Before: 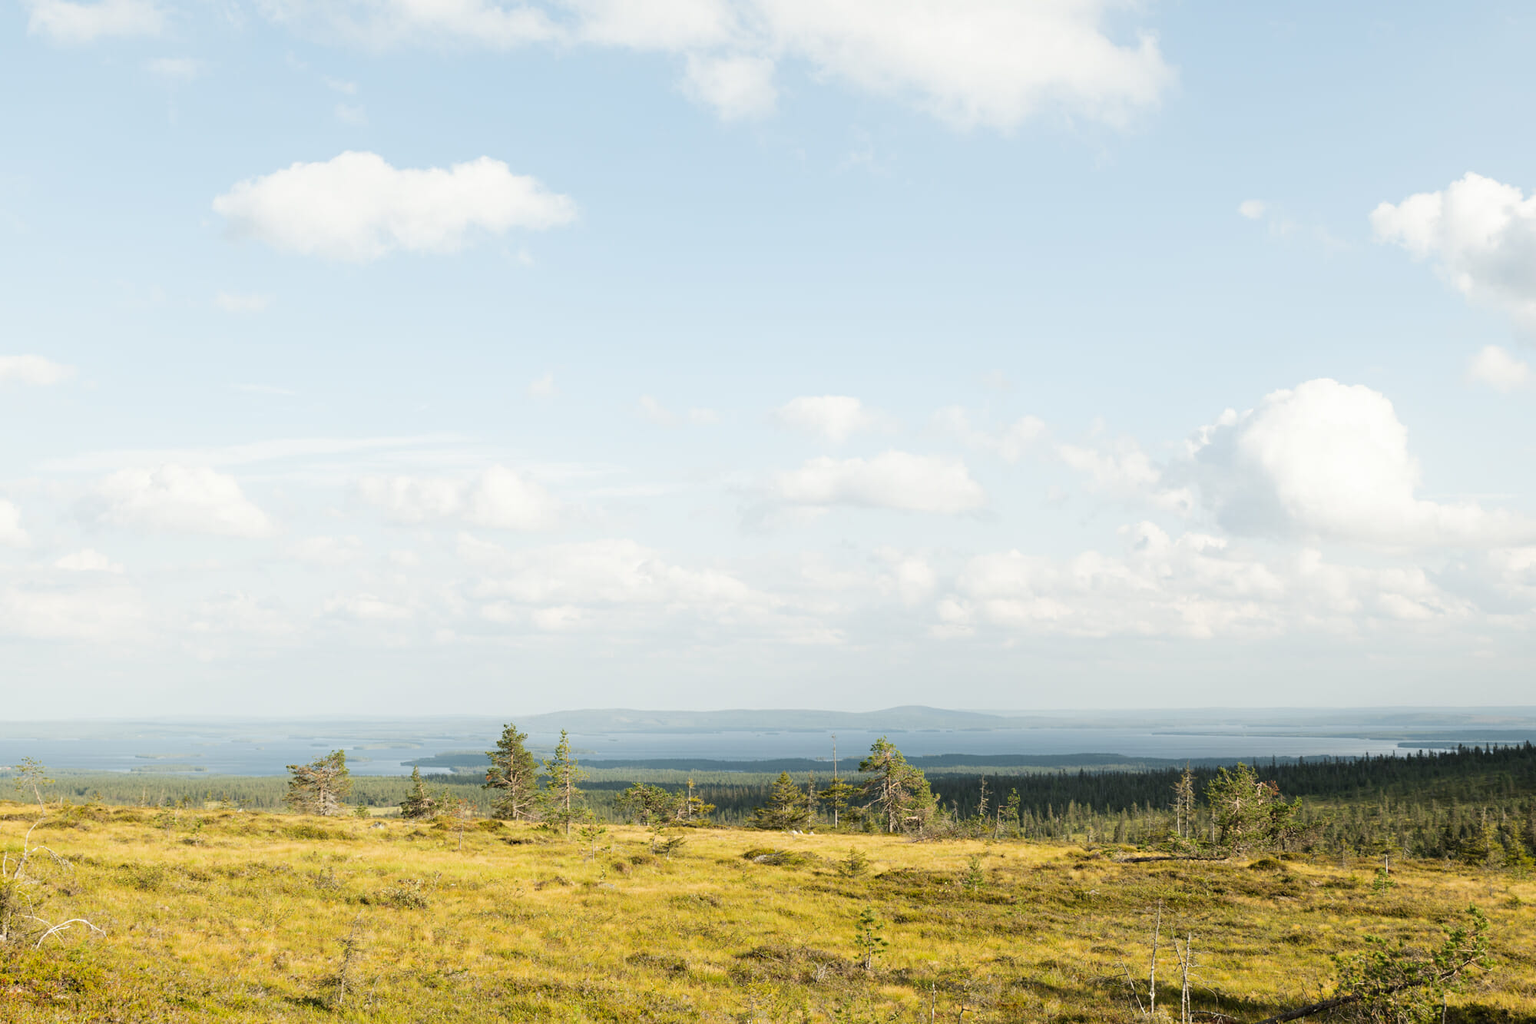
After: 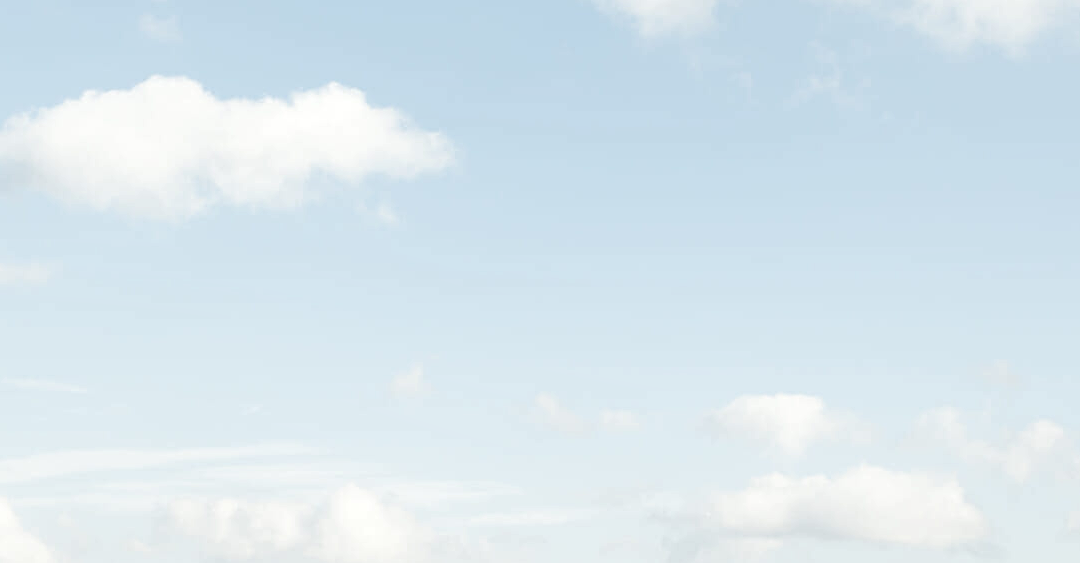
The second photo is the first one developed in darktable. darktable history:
sharpen: amount 0.202
crop: left 14.894%, top 9.139%, right 31.074%, bottom 48.562%
local contrast: detail 130%
